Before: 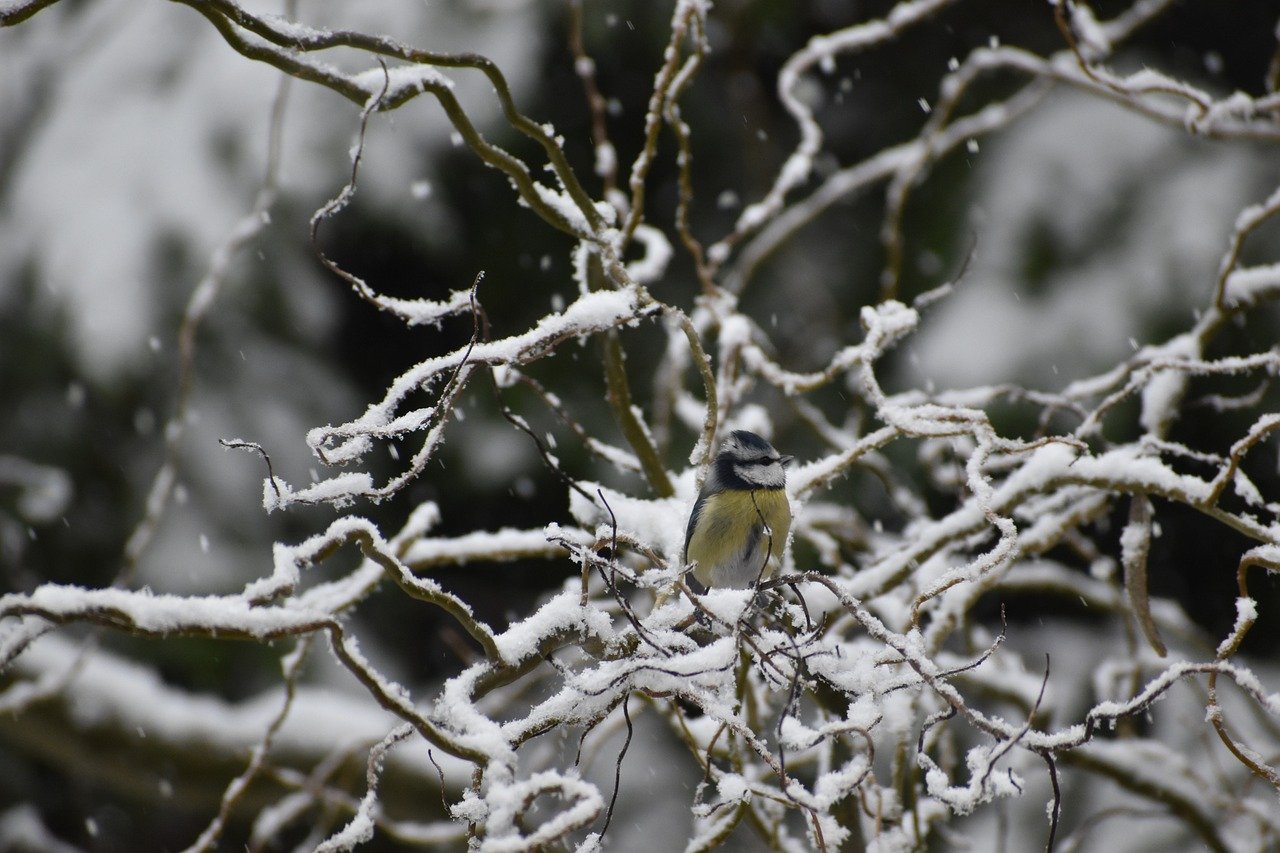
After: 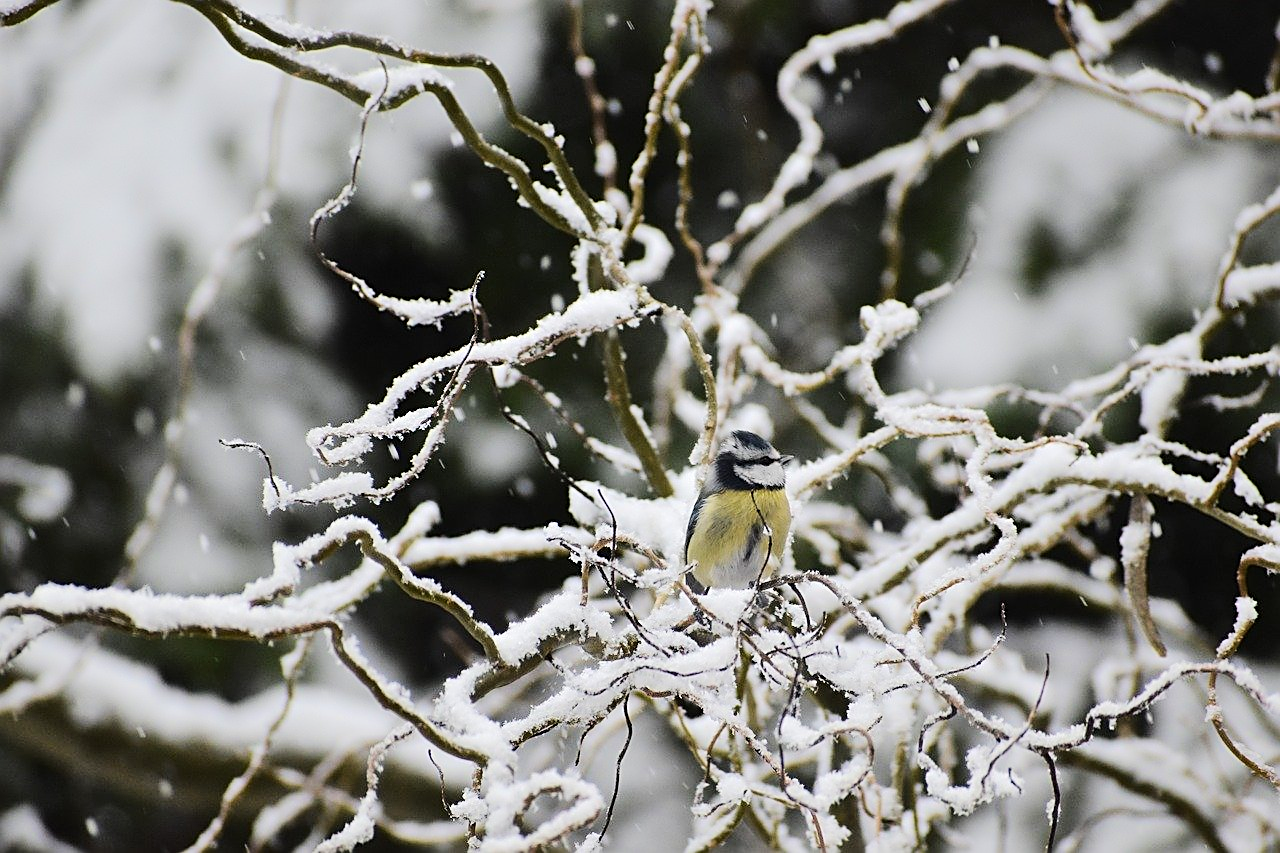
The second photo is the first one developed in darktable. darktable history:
tone equalizer: -7 EV 0.155 EV, -6 EV 0.591 EV, -5 EV 1.12 EV, -4 EV 1.33 EV, -3 EV 1.12 EV, -2 EV 0.6 EV, -1 EV 0.15 EV, edges refinement/feathering 500, mask exposure compensation -1.57 EV, preserve details no
sharpen: on, module defaults
